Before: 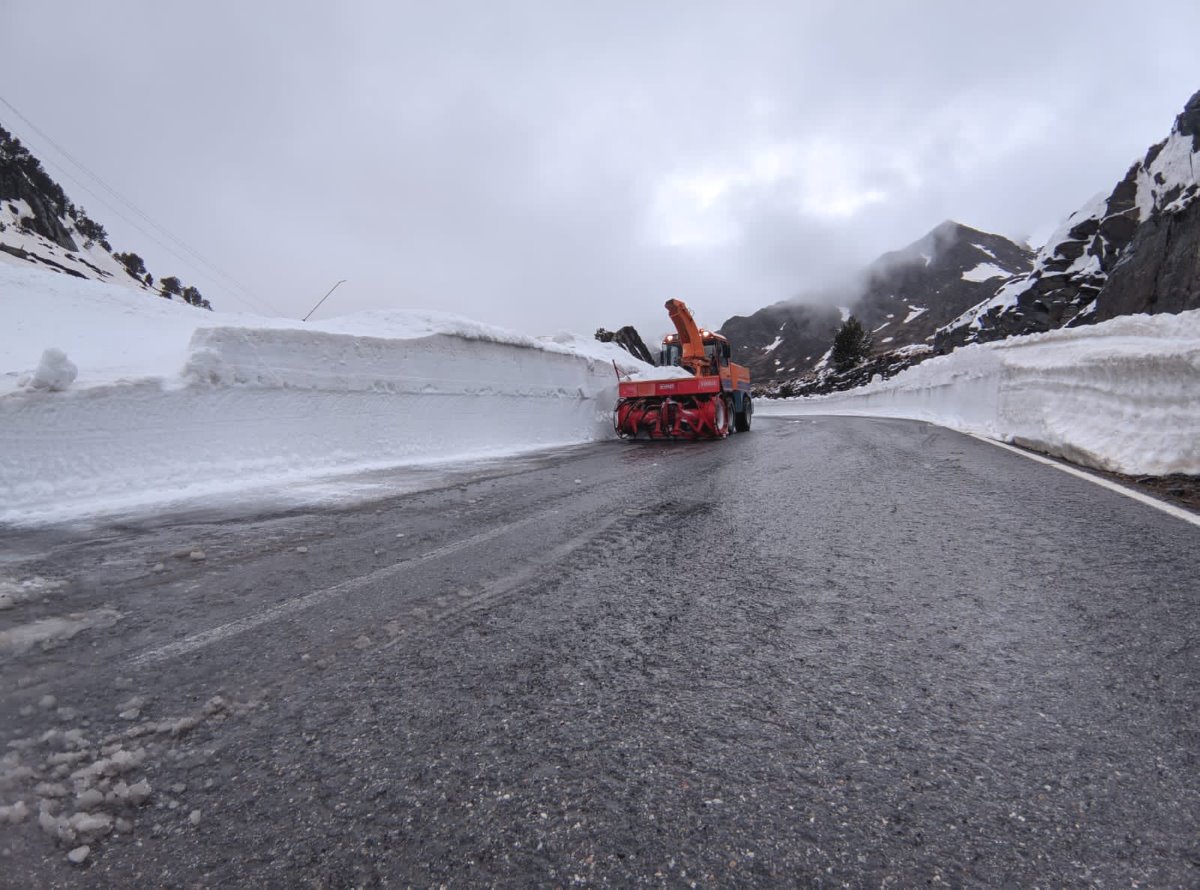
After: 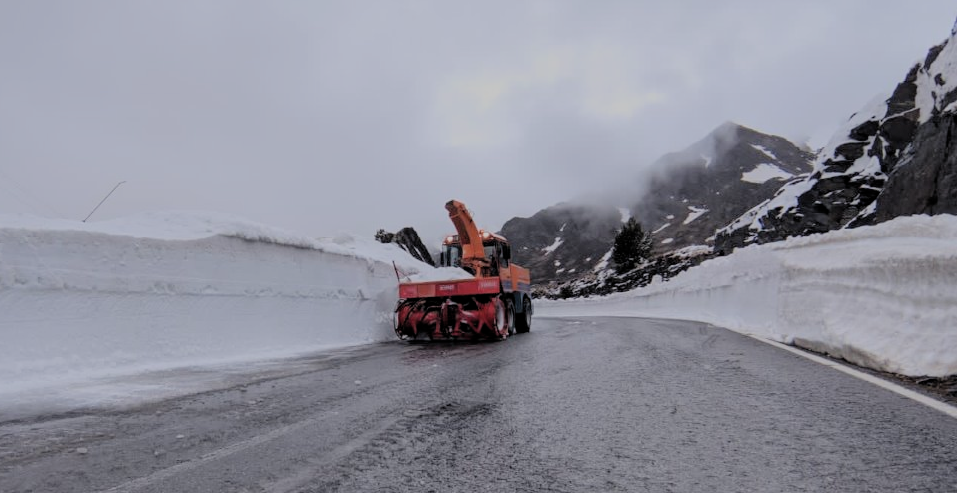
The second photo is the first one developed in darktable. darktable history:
crop: left 18.355%, top 11.128%, right 1.838%, bottom 33.417%
contrast brightness saturation: saturation -0.059
filmic rgb: middle gray luminance 17.92%, black relative exposure -7.54 EV, white relative exposure 8.49 EV, target black luminance 0%, hardness 2.23, latitude 19.1%, contrast 0.869, highlights saturation mix 4.67%, shadows ↔ highlights balance 10.22%, add noise in highlights 0.002, preserve chrominance luminance Y, color science v3 (2019), use custom middle-gray values true, contrast in highlights soft
